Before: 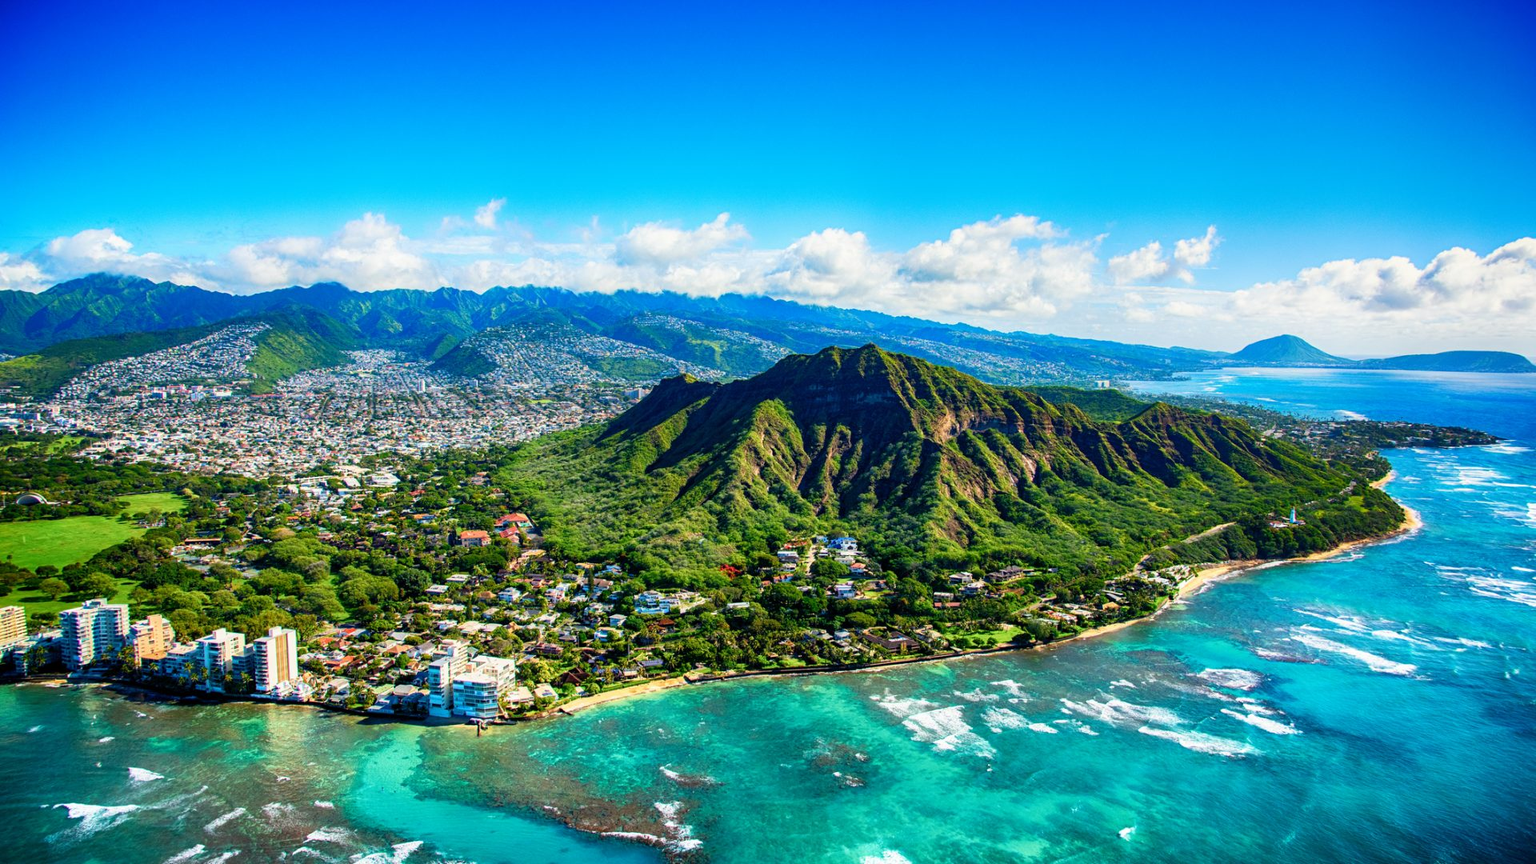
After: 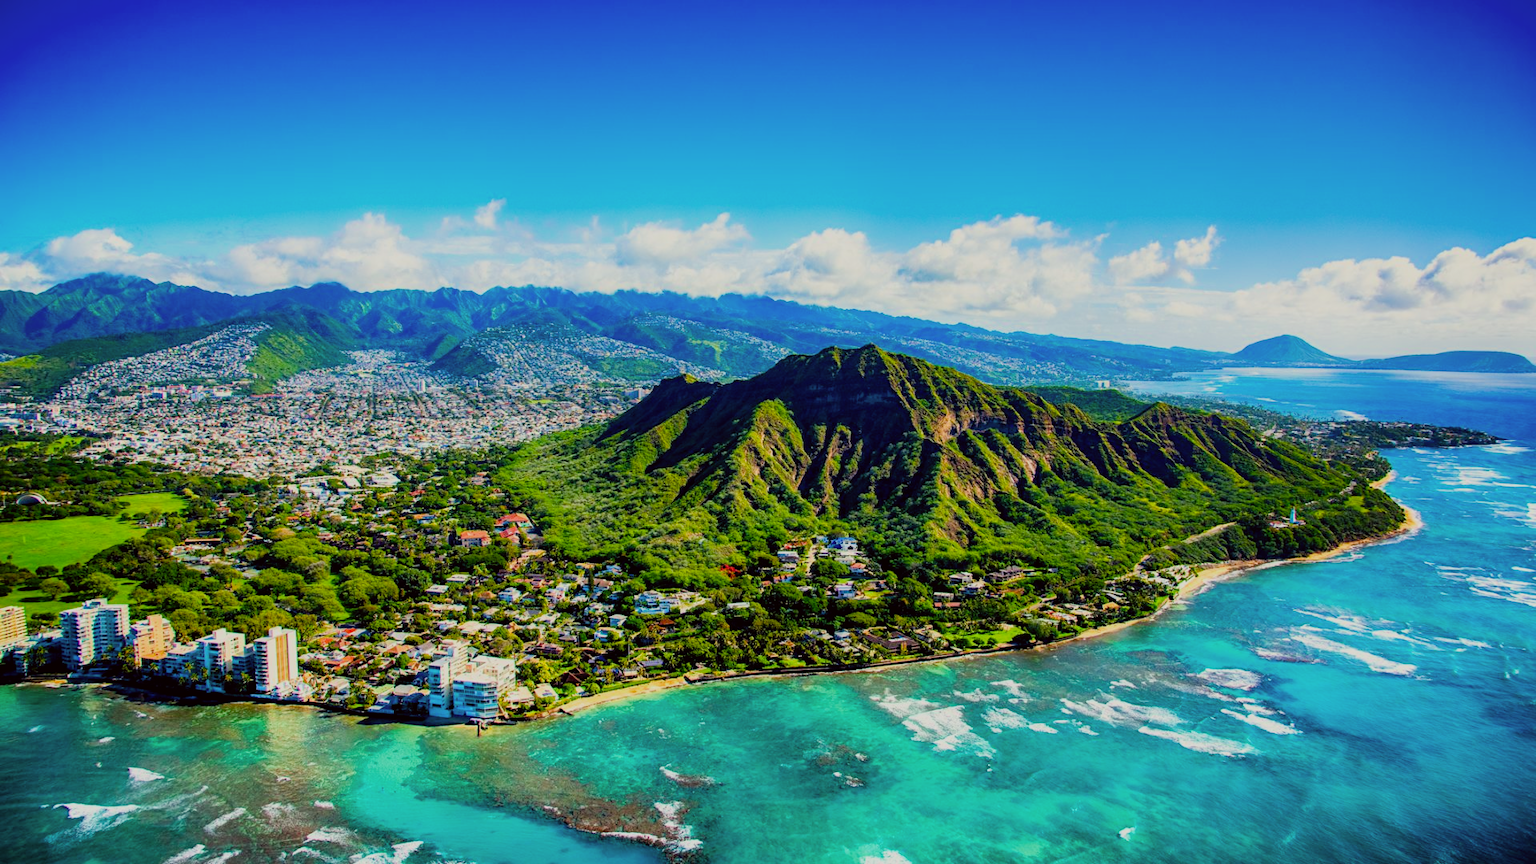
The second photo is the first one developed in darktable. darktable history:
filmic rgb: black relative exposure -7.65 EV, white relative exposure 4.56 EV, hardness 3.61
color correction: highlights a* -0.95, highlights b* 4.5, shadows a* 3.55
color balance rgb: linear chroma grading › global chroma 10%, perceptual saturation grading › global saturation 5%, perceptual brilliance grading › global brilliance 4%, global vibrance 7%, saturation formula JzAzBz (2021)
tone equalizer: on, module defaults
